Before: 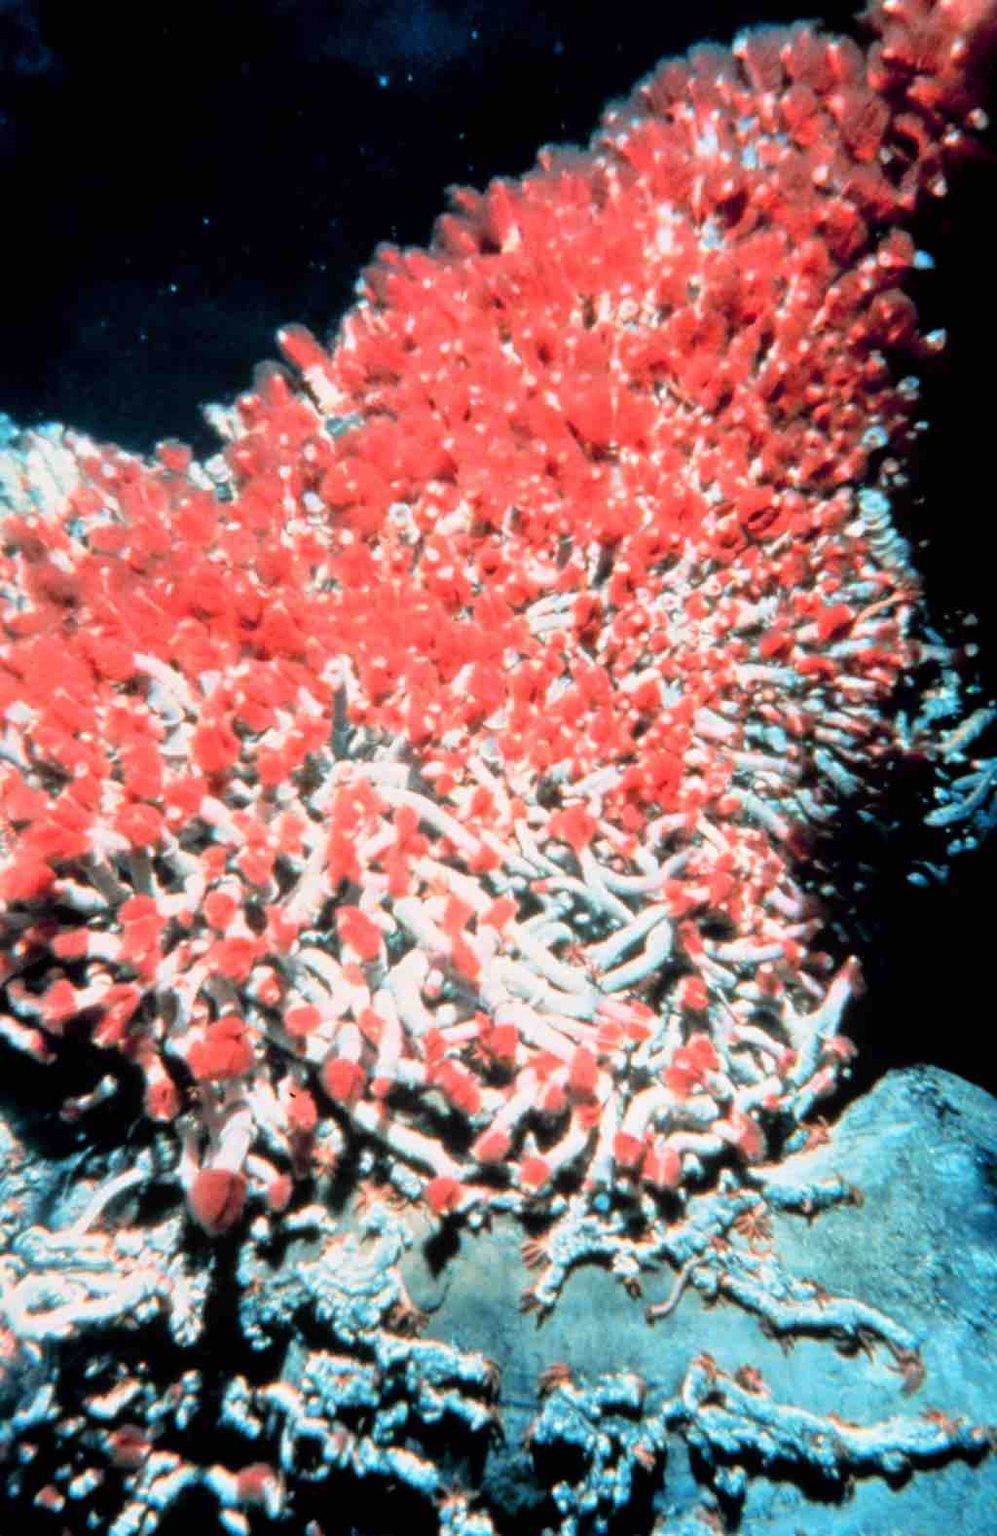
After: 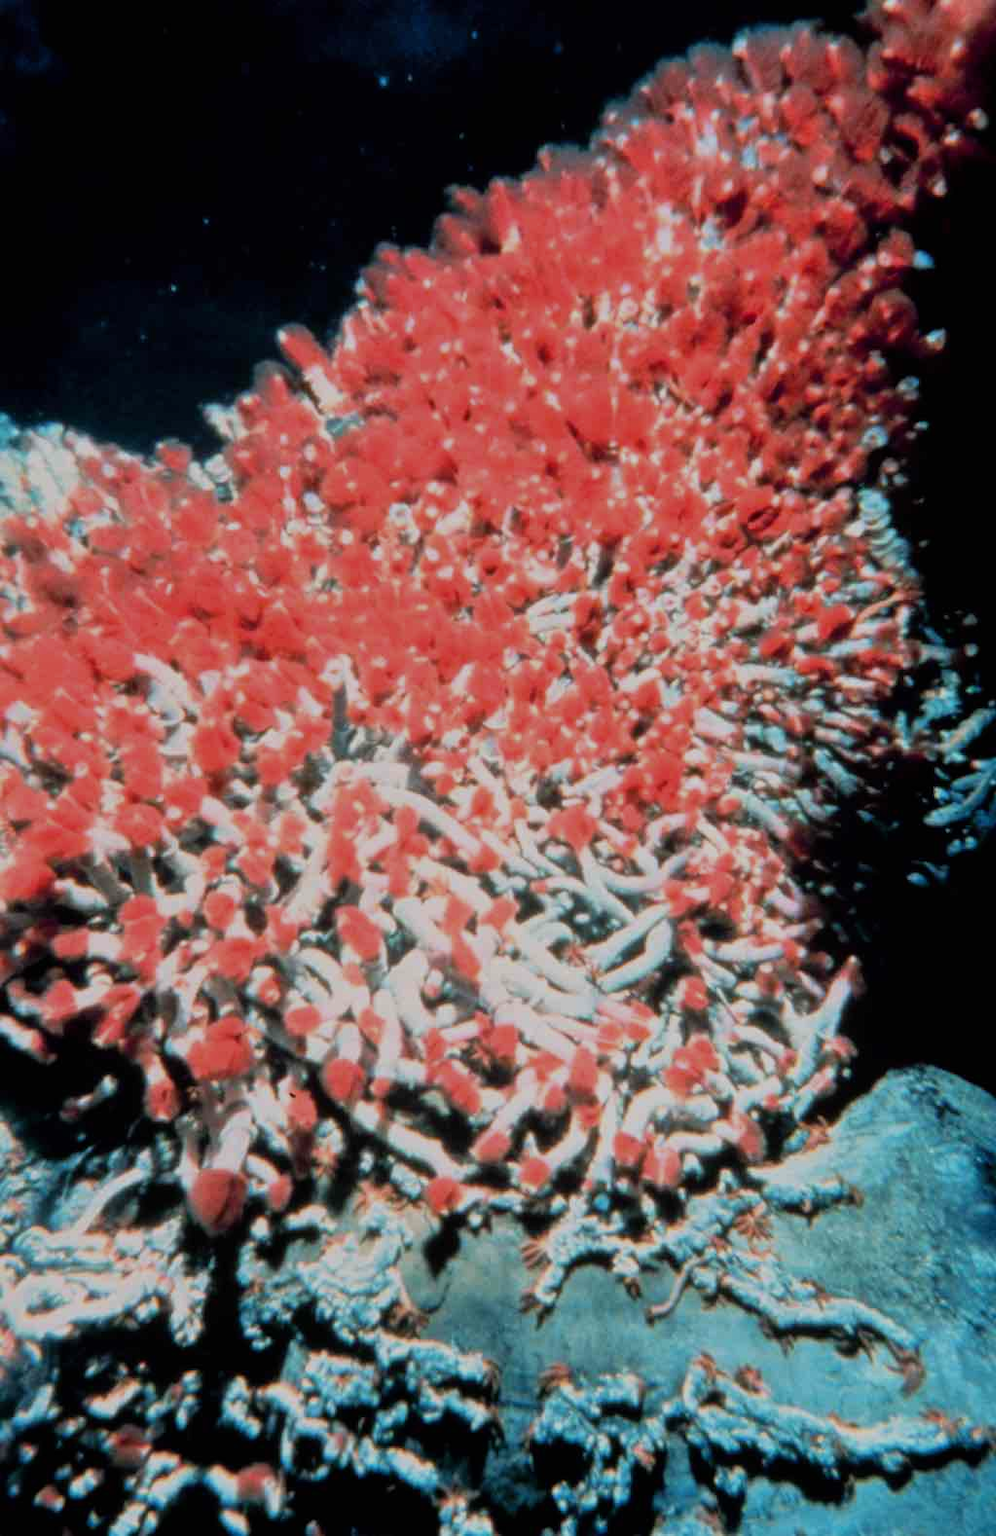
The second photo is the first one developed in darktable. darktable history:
exposure: black level correction 0, exposure -0.69 EV, compensate highlight preservation false
